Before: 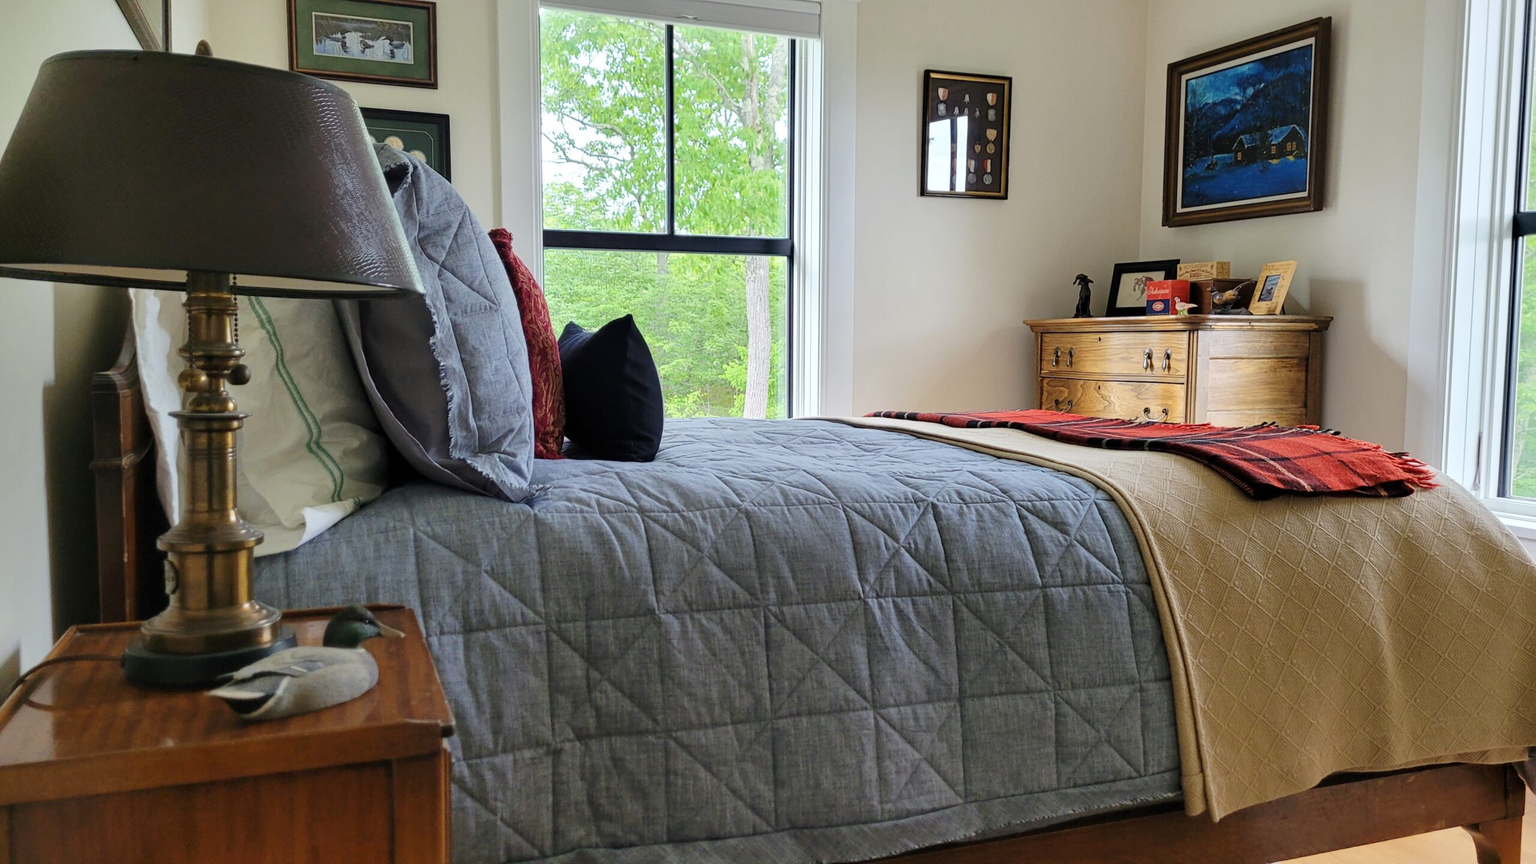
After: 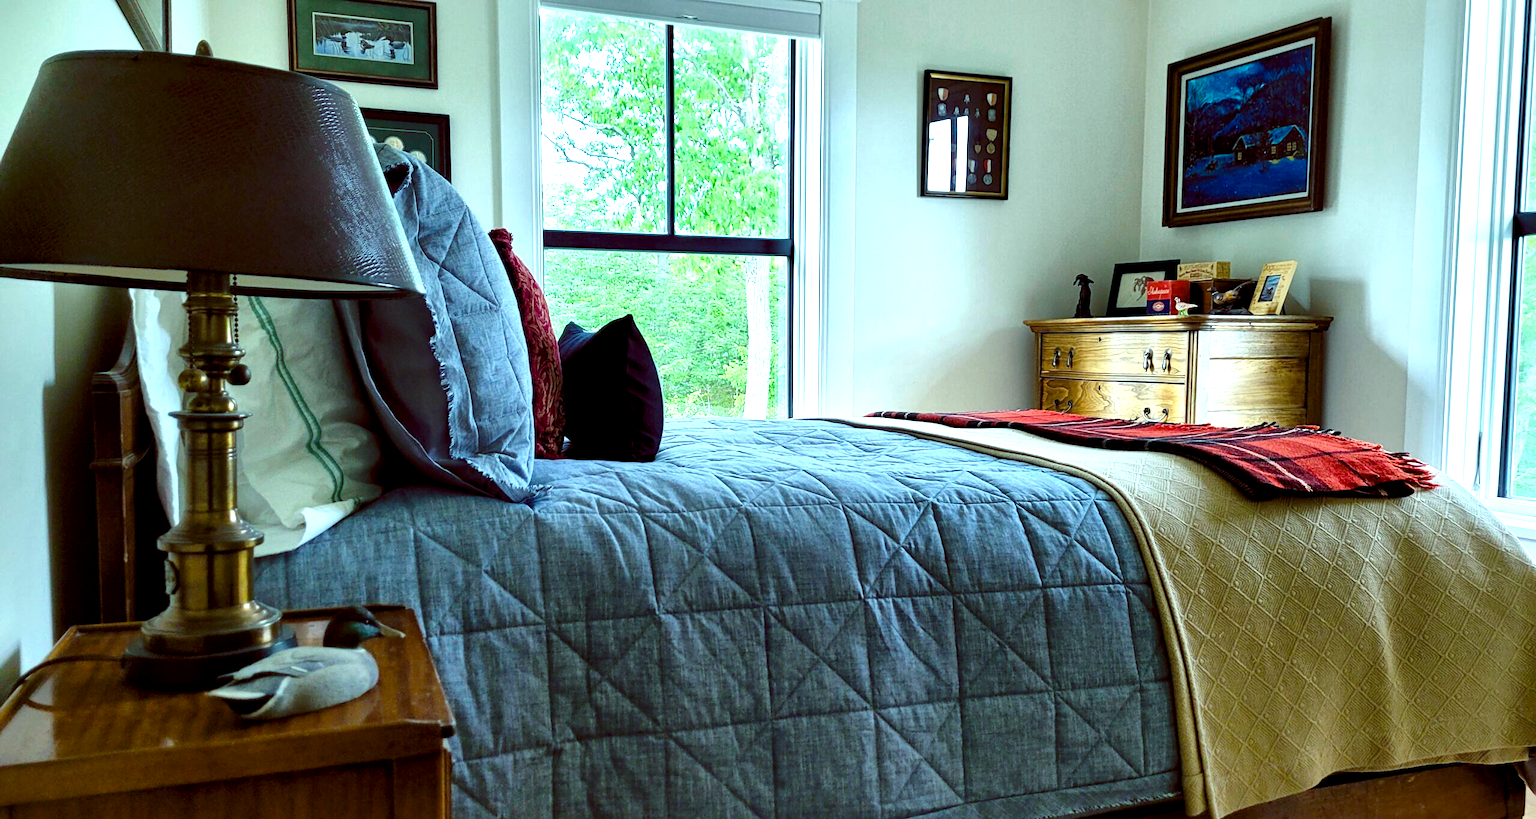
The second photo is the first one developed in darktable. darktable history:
crop and rotate: top 0%, bottom 5.097%
color balance rgb: shadows lift › luminance -7.7%, shadows lift › chroma 2.13%, shadows lift › hue 200.79°, power › luminance -7.77%, power › chroma 2.27%, power › hue 220.69°, highlights gain › luminance 15.15%, highlights gain › chroma 4%, highlights gain › hue 209.35°, global offset › luminance -0.21%, global offset › chroma 0.27%, perceptual saturation grading › global saturation 24.42%, perceptual saturation grading › highlights -24.42%, perceptual saturation grading › mid-tones 24.42%, perceptual saturation grading › shadows 40%, perceptual brilliance grading › global brilliance -5%, perceptual brilliance grading › highlights 24.42%, perceptual brilliance grading › mid-tones 7%, perceptual brilliance grading › shadows -5%
local contrast: mode bilateral grid, contrast 20, coarseness 100, detail 150%, midtone range 0.2
